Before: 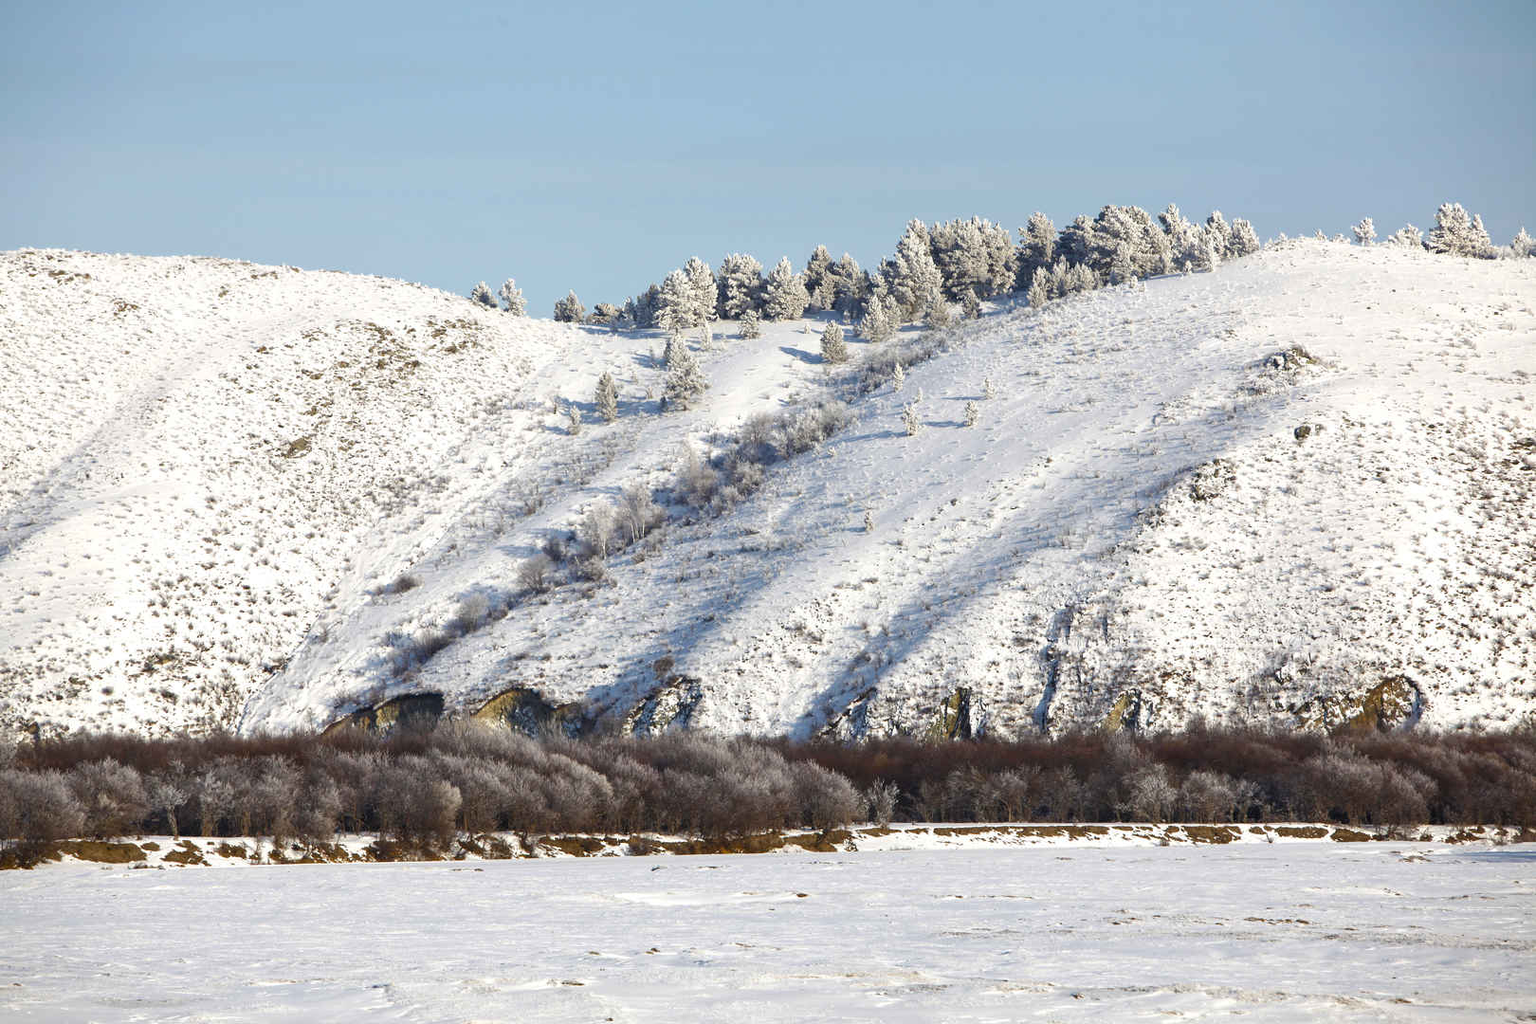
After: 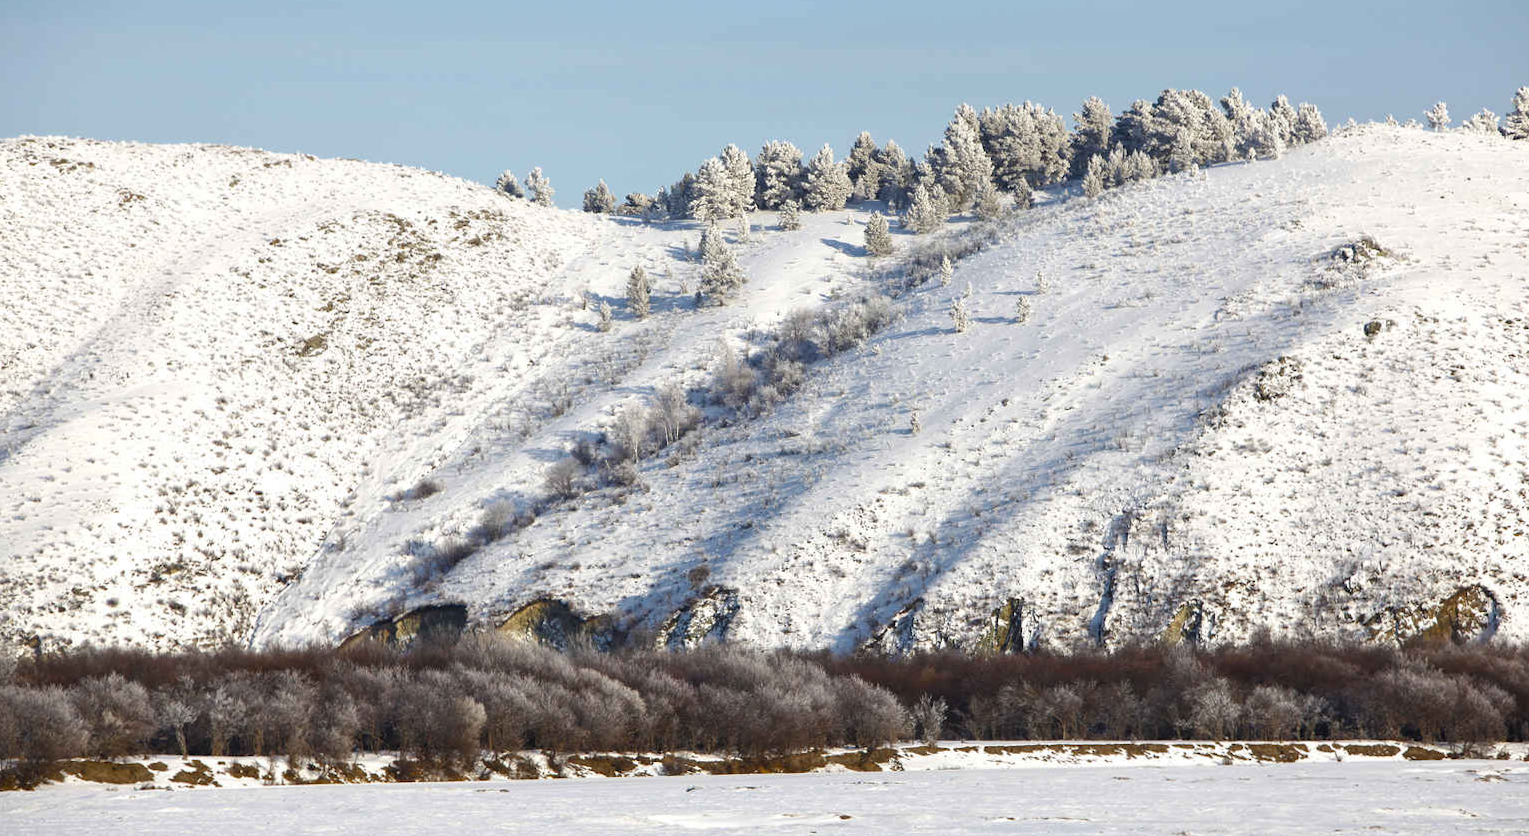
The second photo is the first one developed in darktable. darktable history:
crop and rotate: angle 0.053°, top 11.768%, right 5.424%, bottom 10.699%
